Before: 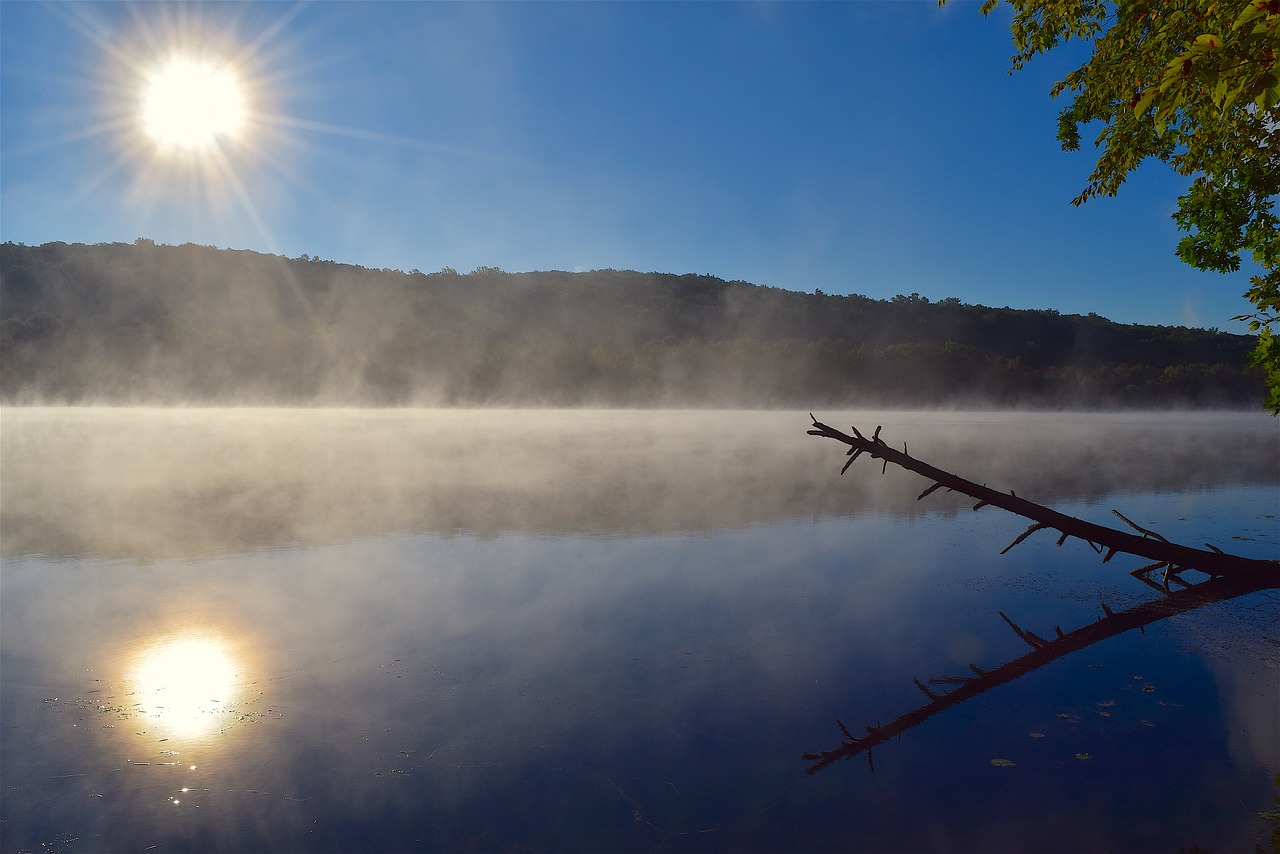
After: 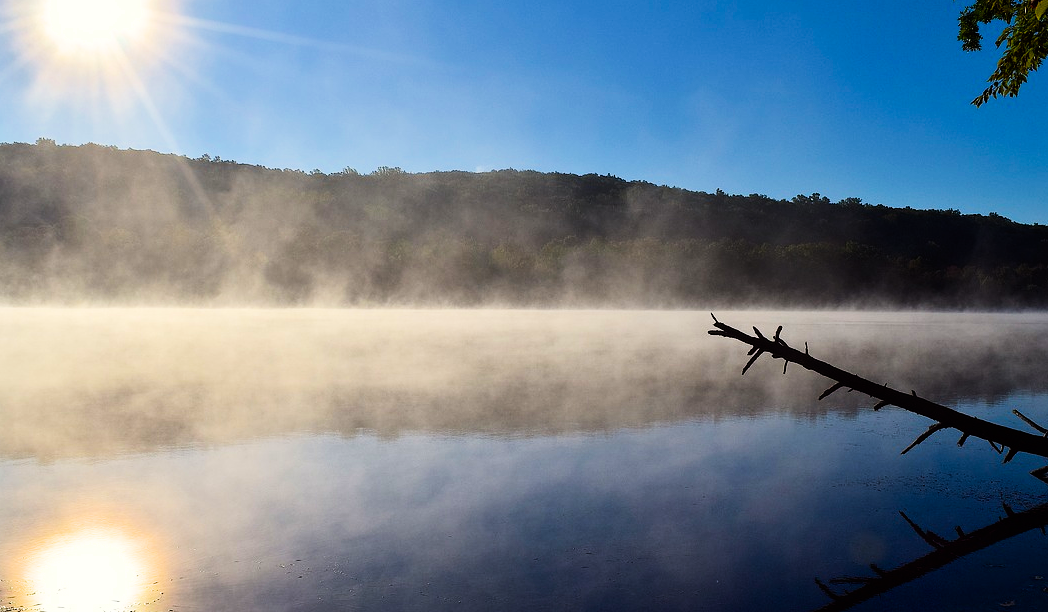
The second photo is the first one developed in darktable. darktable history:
color balance rgb: perceptual saturation grading › global saturation 29.513%, perceptual brilliance grading › highlights 16.177%, perceptual brilliance grading › shadows -13.824%, global vibrance 20%
crop: left 7.756%, top 11.81%, right 10.328%, bottom 15.48%
filmic rgb: black relative exposure -7.99 EV, white relative exposure 4.06 EV, threshold 5.98 EV, hardness 4.17, enable highlight reconstruction true
tone equalizer: -8 EV -0.754 EV, -7 EV -0.712 EV, -6 EV -0.585 EV, -5 EV -0.361 EV, -3 EV 0.402 EV, -2 EV 0.6 EV, -1 EV 0.689 EV, +0 EV 0.738 EV, edges refinement/feathering 500, mask exposure compensation -1.57 EV, preserve details no
